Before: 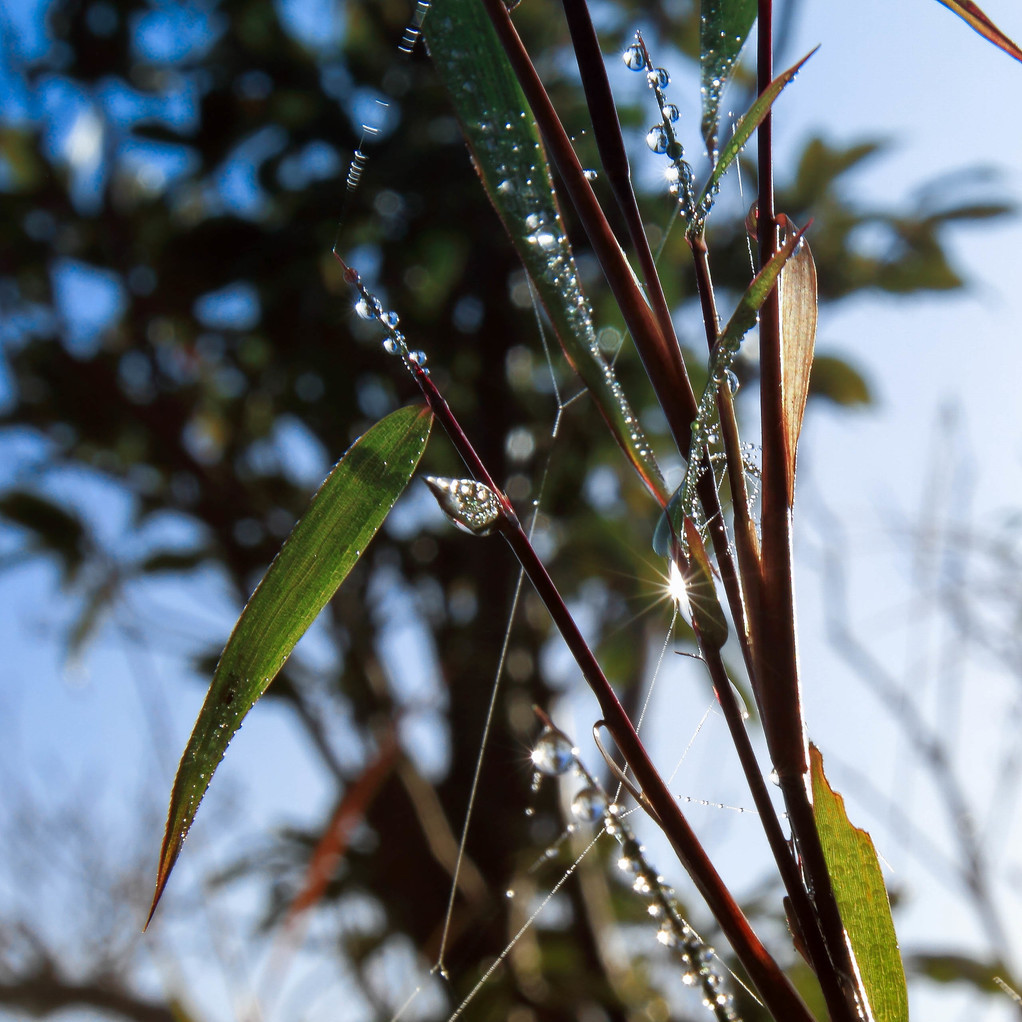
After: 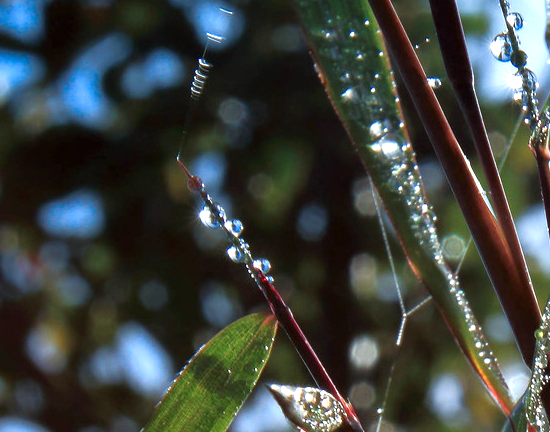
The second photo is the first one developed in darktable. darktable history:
exposure: exposure 0.766 EV, compensate highlight preservation false
crop: left 15.306%, top 9.065%, right 30.789%, bottom 48.638%
